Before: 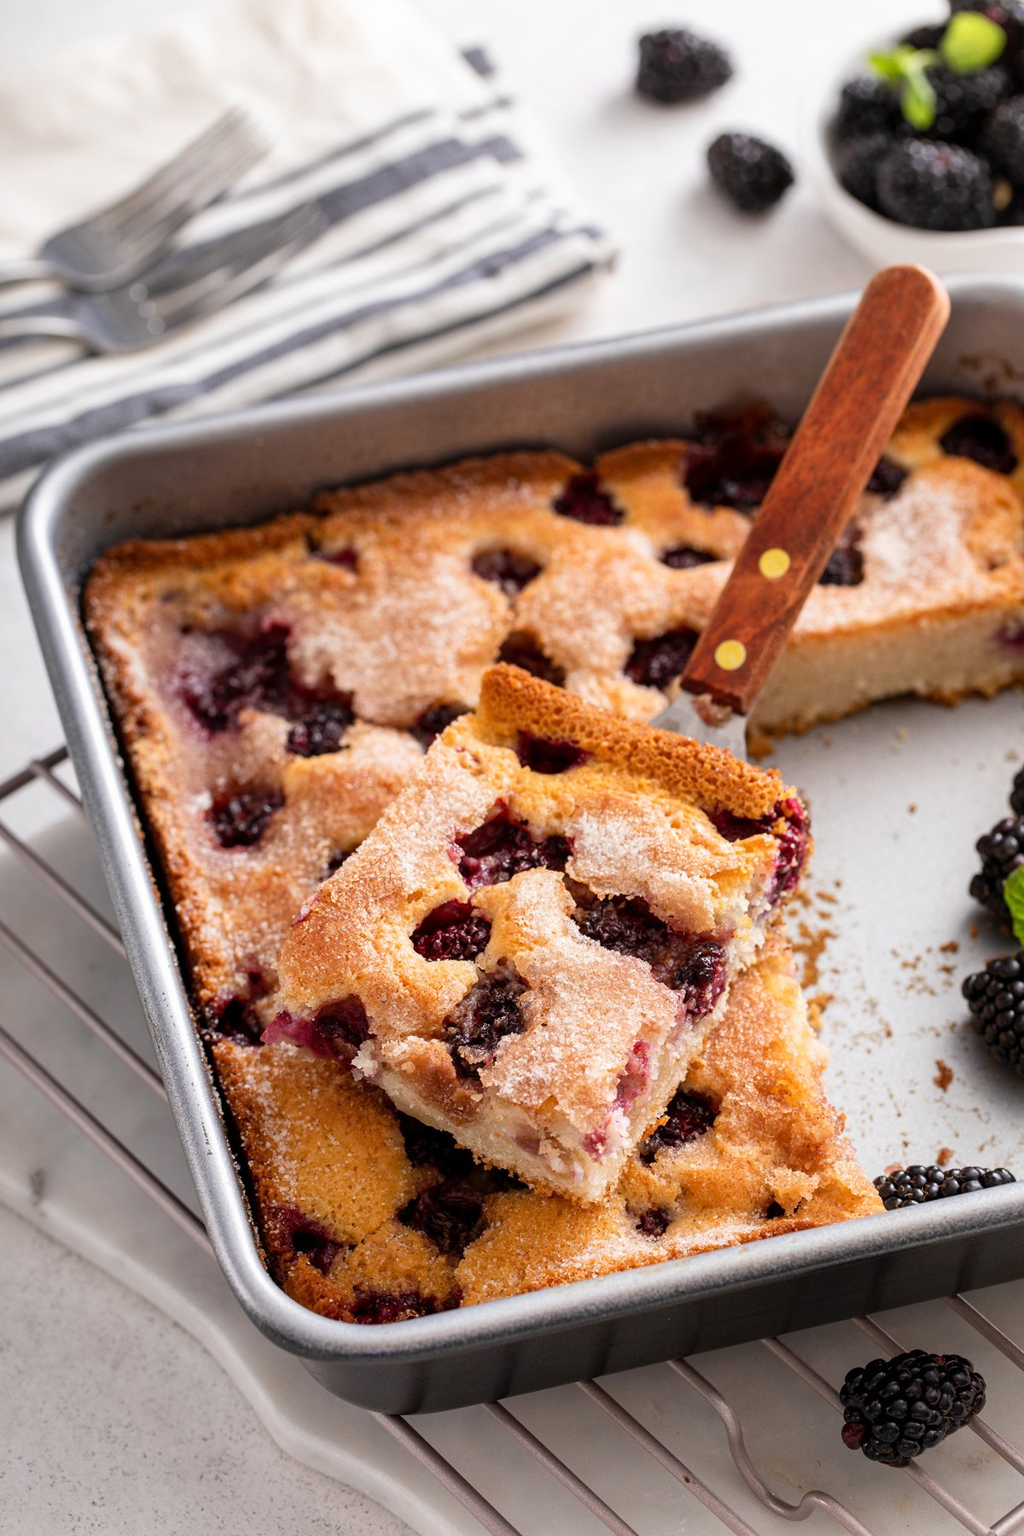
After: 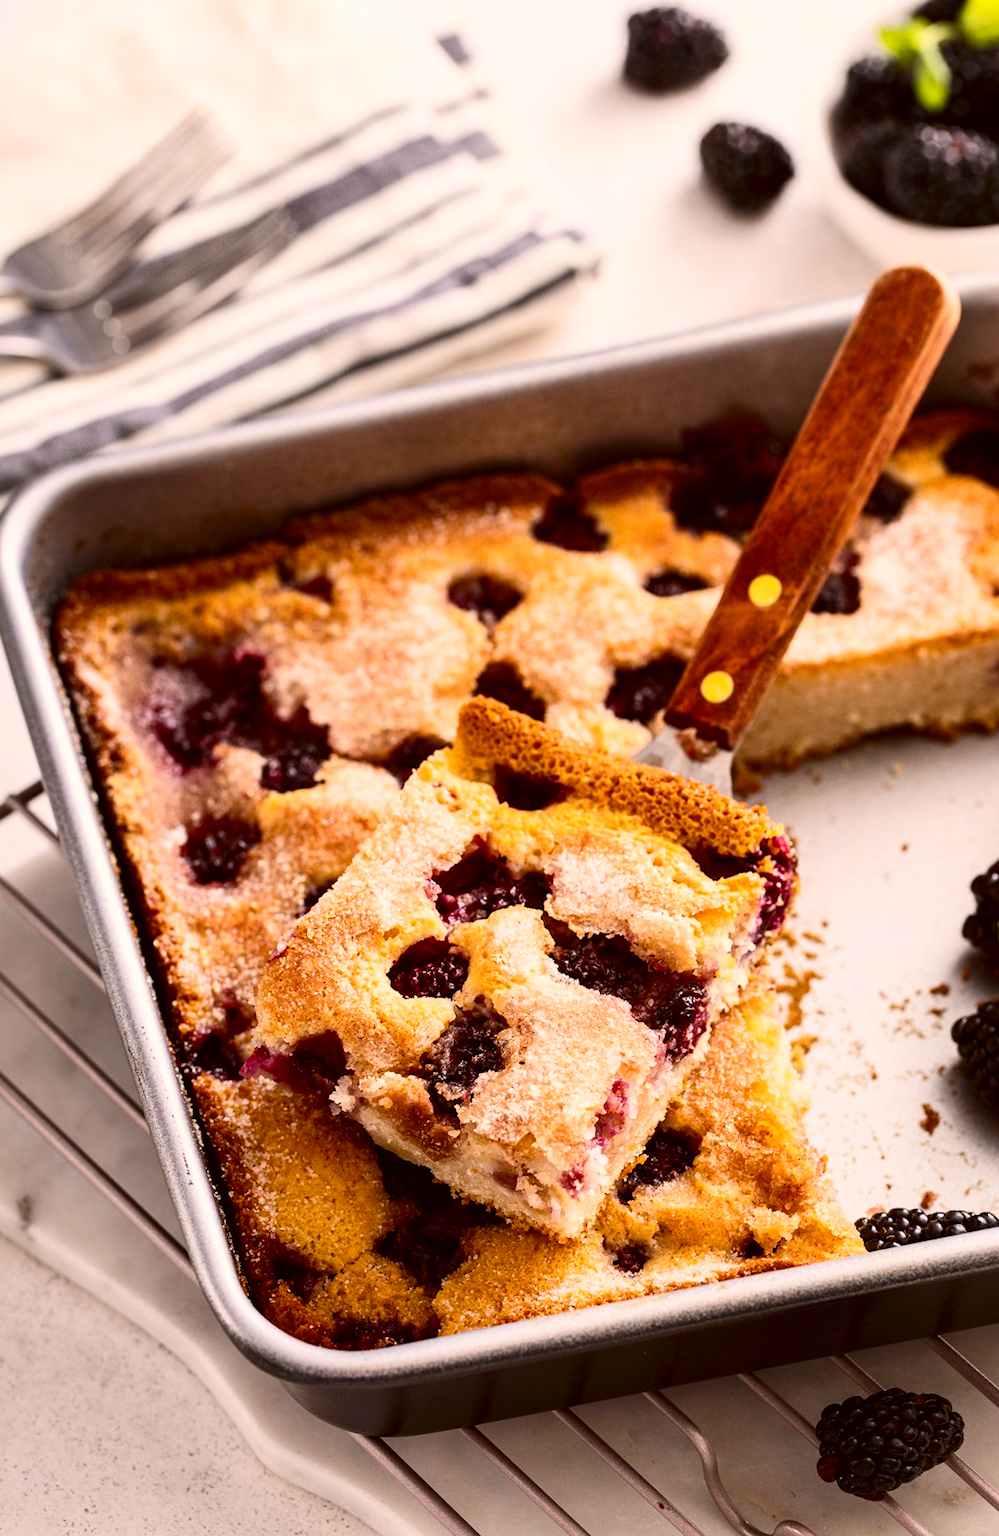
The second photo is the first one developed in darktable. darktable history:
color balance rgb: perceptual saturation grading › global saturation 20%, global vibrance 20%
rotate and perspective: rotation 0.074°, lens shift (vertical) 0.096, lens shift (horizontal) -0.041, crop left 0.043, crop right 0.952, crop top 0.024, crop bottom 0.979
contrast brightness saturation: contrast 0.28
tone equalizer: on, module defaults
color correction: highlights a* 6.27, highlights b* 8.19, shadows a* 5.94, shadows b* 7.23, saturation 0.9
